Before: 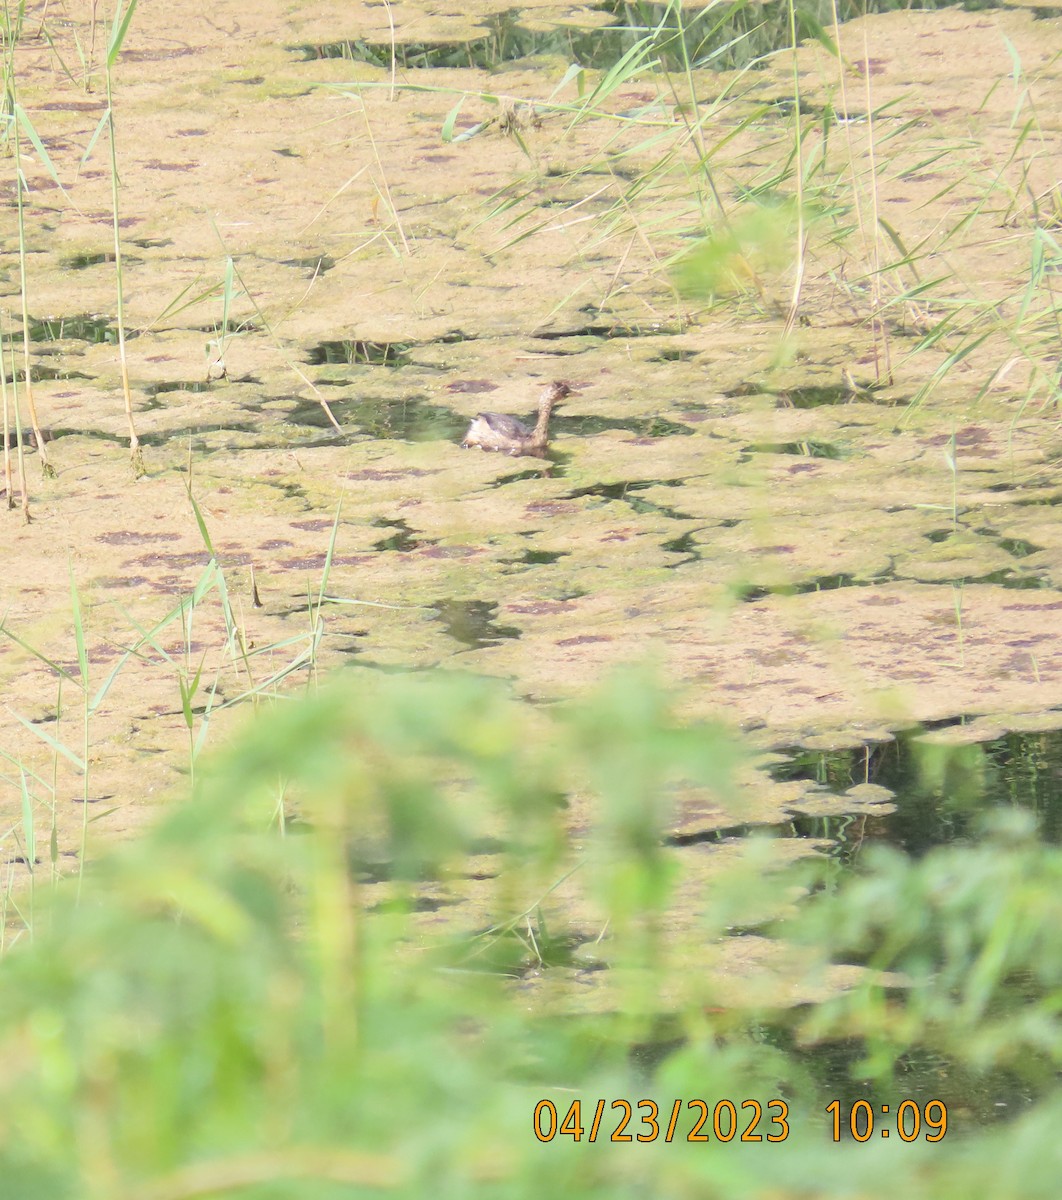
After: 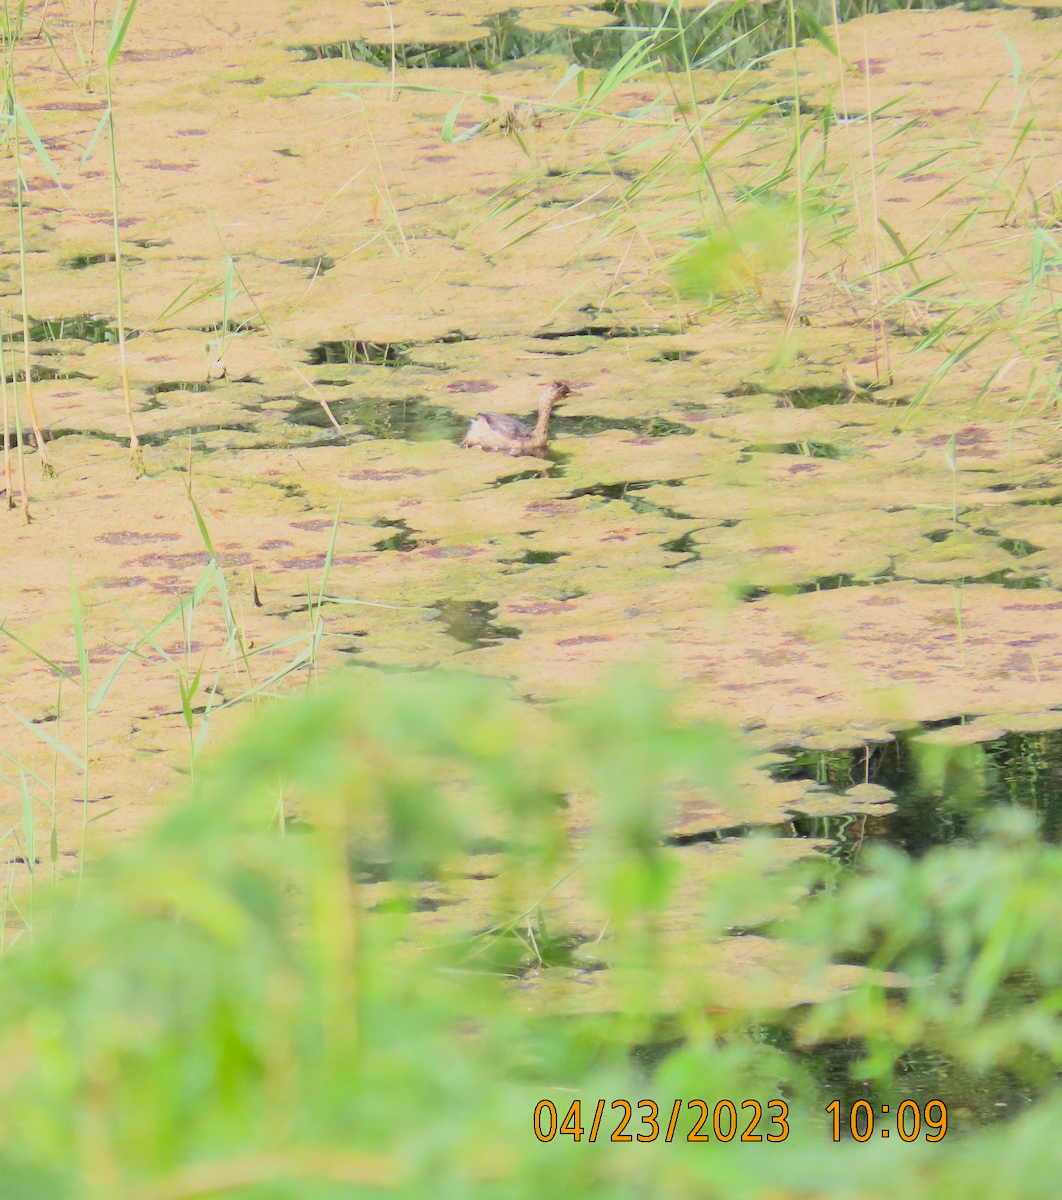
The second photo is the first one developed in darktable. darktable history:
filmic rgb: middle gray luminance 28.98%, black relative exposure -10.4 EV, white relative exposure 5.51 EV, threshold 3.02 EV, target black luminance 0%, hardness 3.97, latitude 2.41%, contrast 1.124, highlights saturation mix 5.32%, shadows ↔ highlights balance 15.84%, color science v6 (2022), enable highlight reconstruction true
contrast brightness saturation: contrast 0.089, saturation 0.272
